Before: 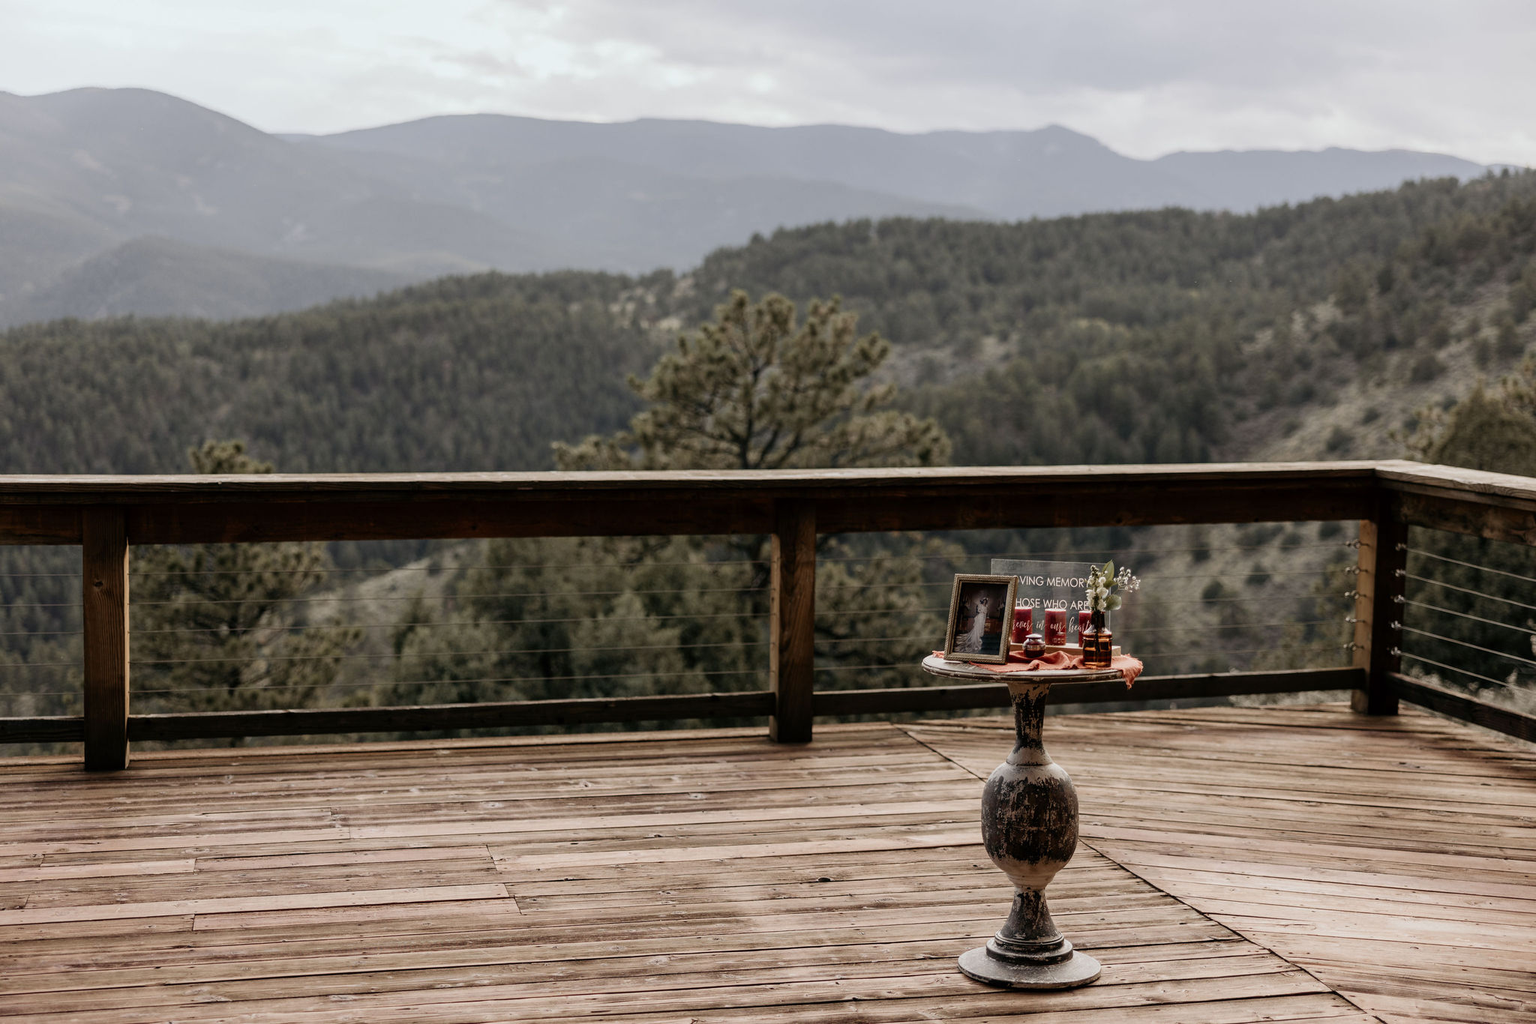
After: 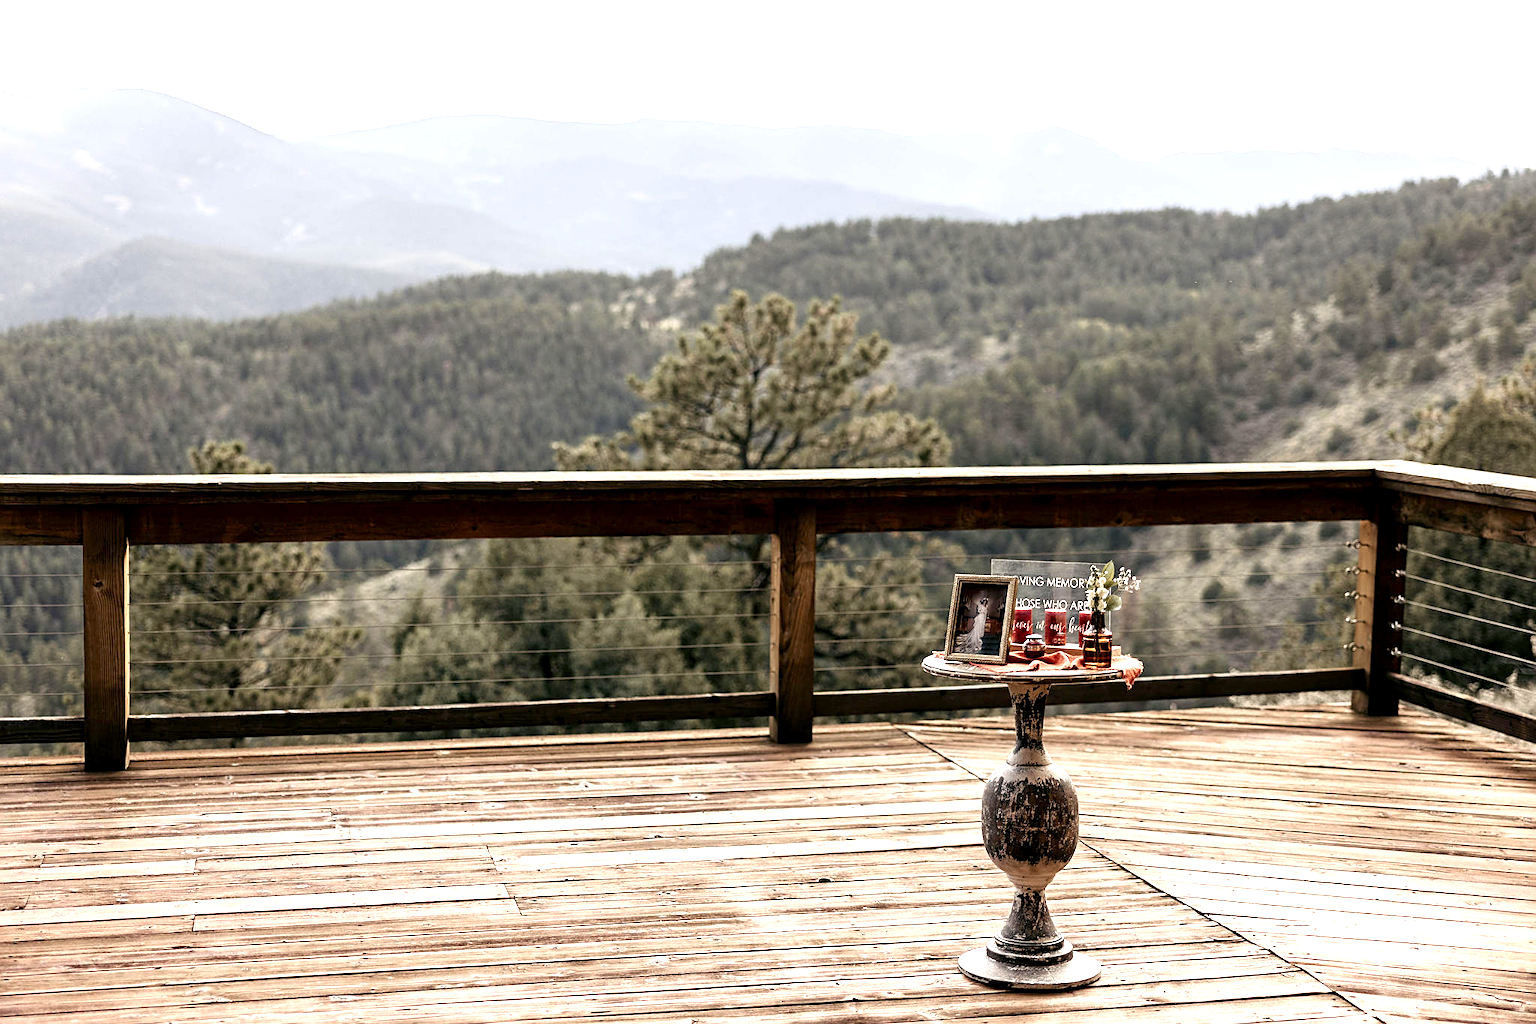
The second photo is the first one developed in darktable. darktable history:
sharpen: on, module defaults
exposure: black level correction 0.001, exposure 1.311 EV, compensate highlight preservation false
